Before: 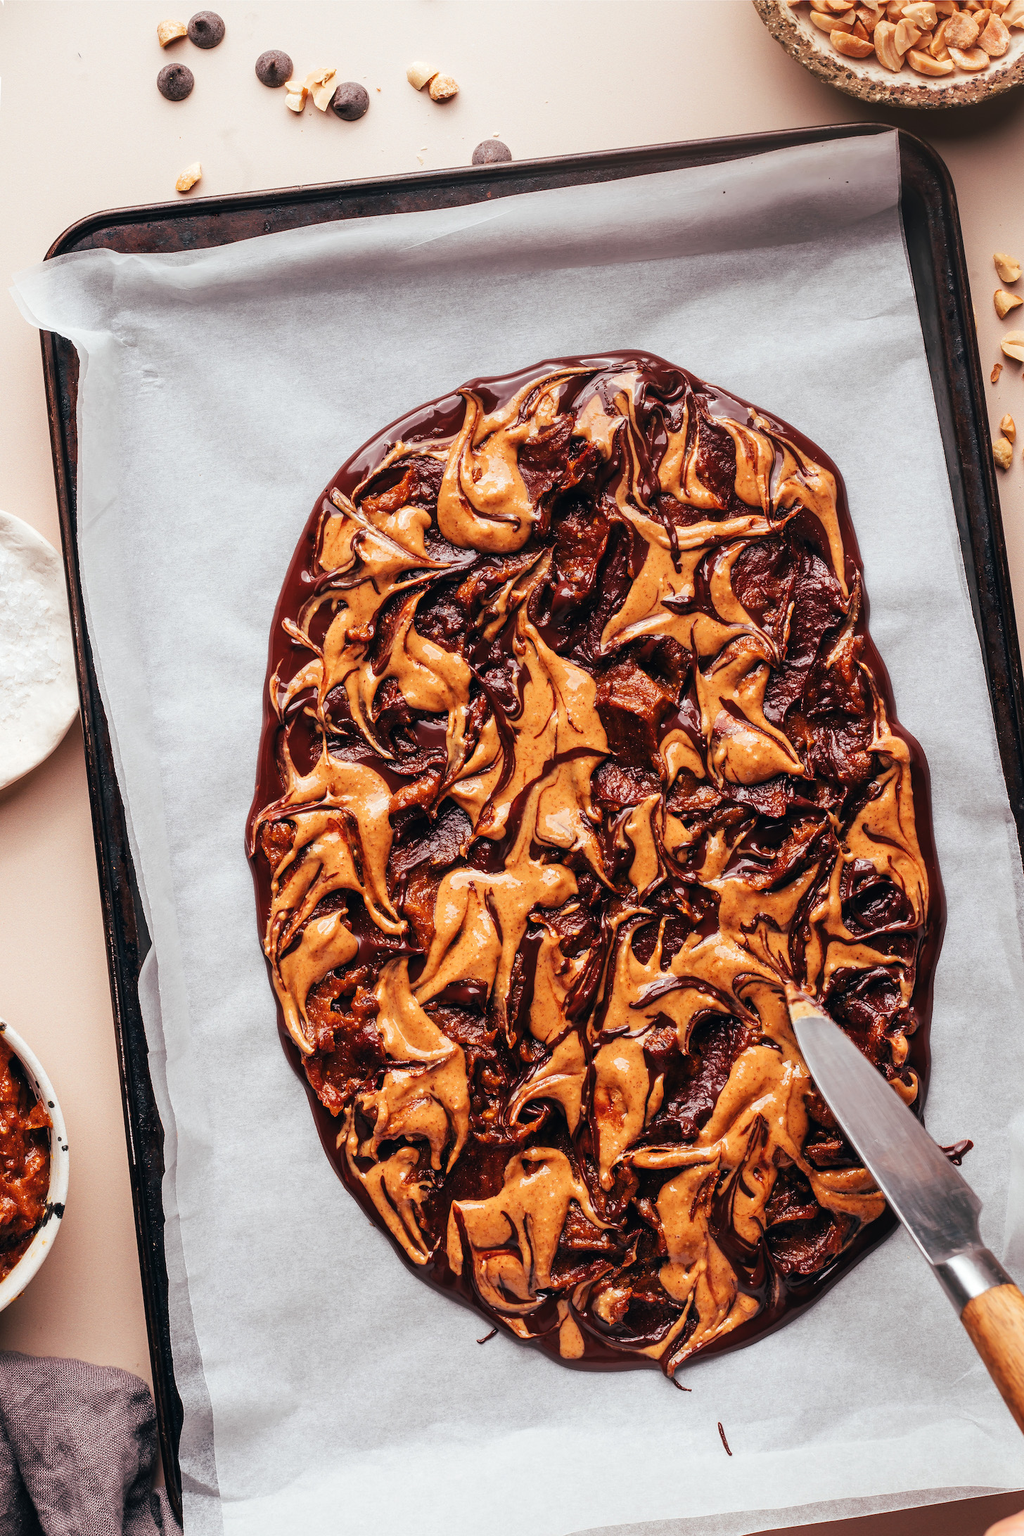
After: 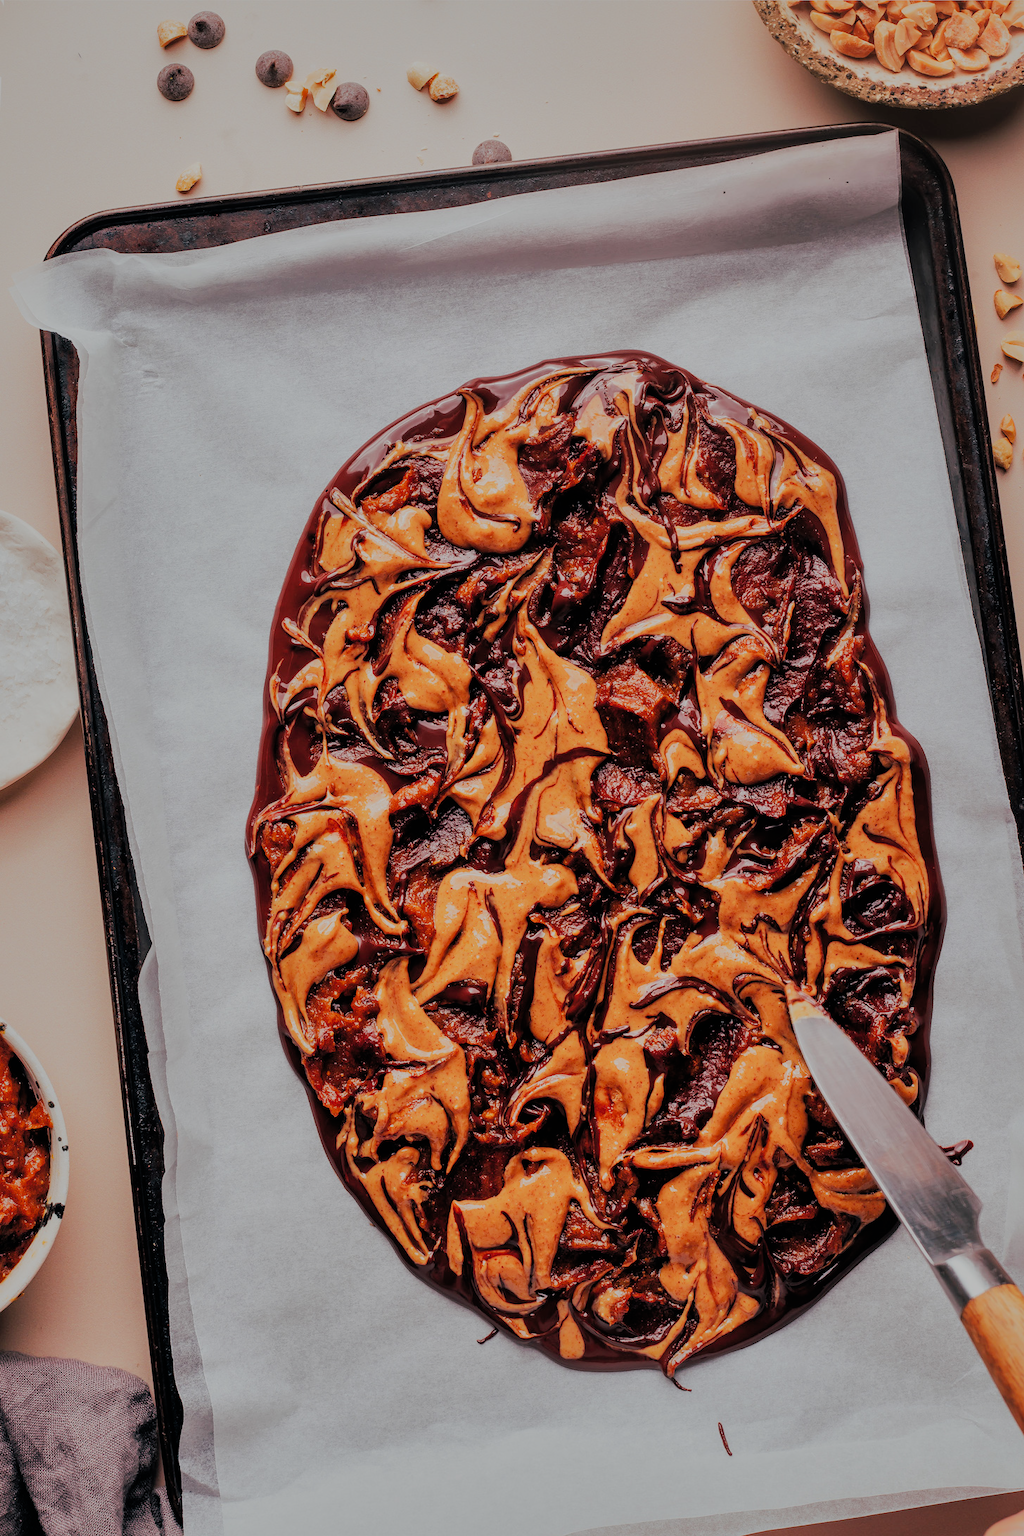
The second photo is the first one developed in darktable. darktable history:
filmic rgb: black relative exposure -6.98 EV, white relative exposure 5.63 EV, hardness 2.86
shadows and highlights: shadows 40, highlights -60
contrast brightness saturation: saturation 0.1
